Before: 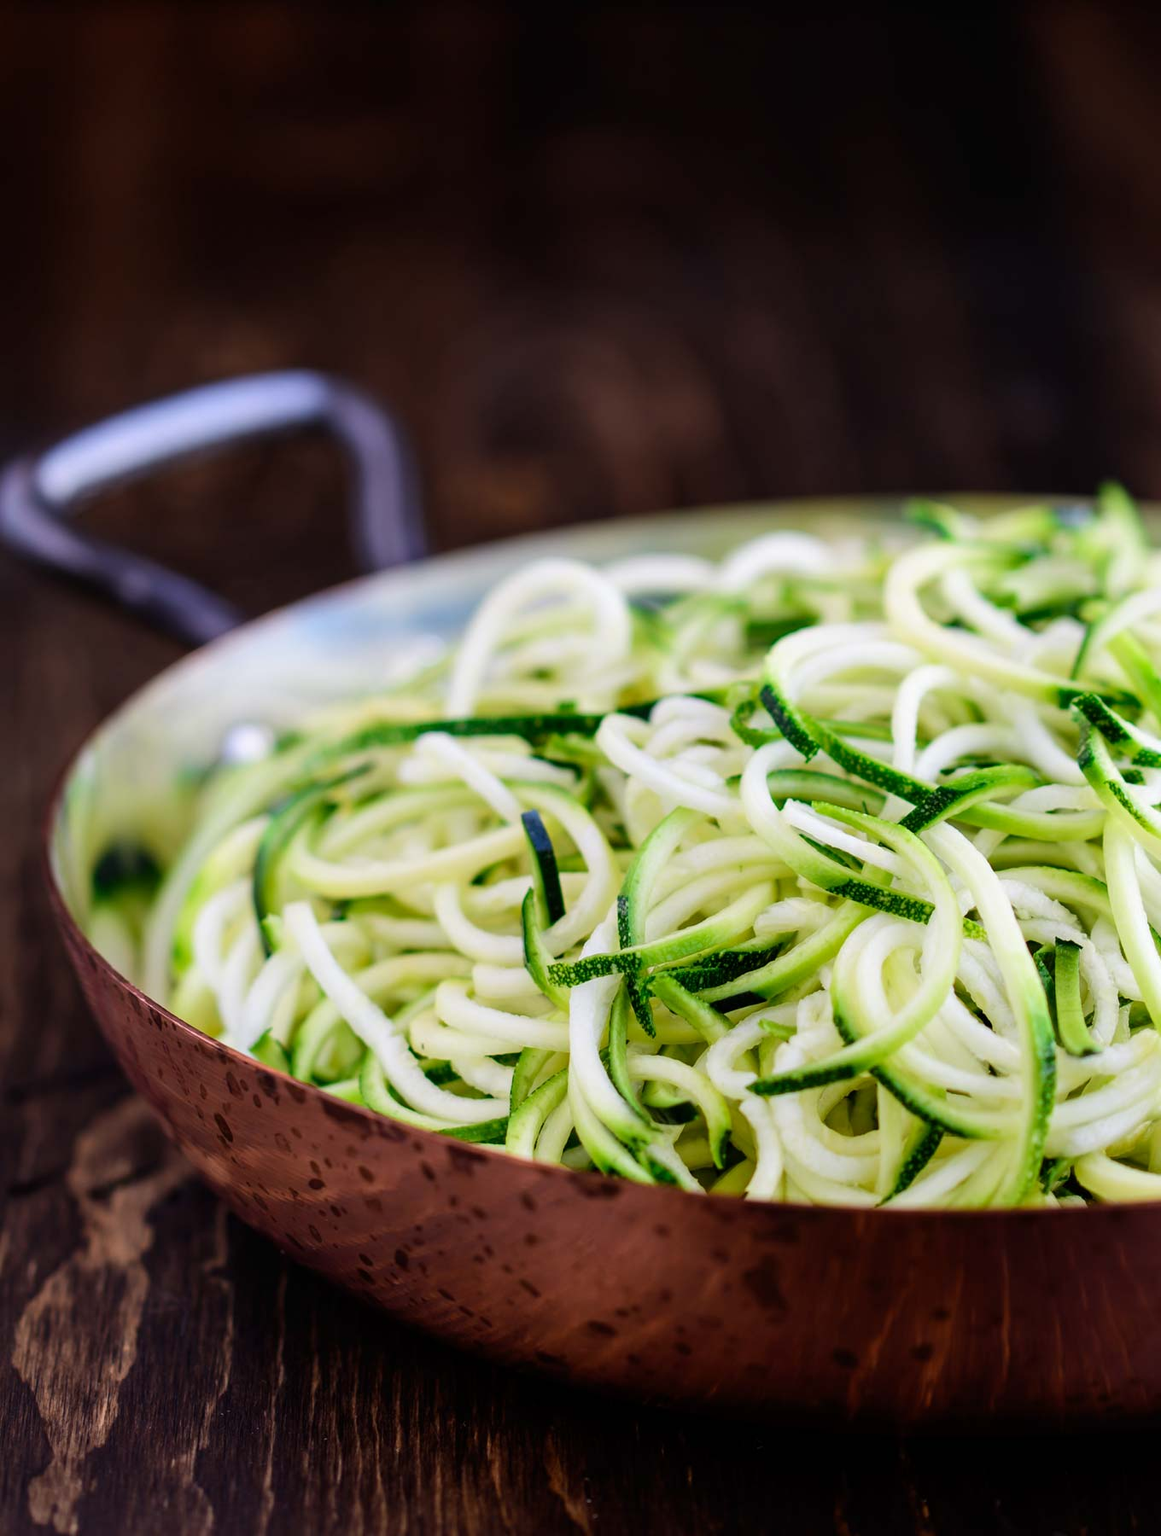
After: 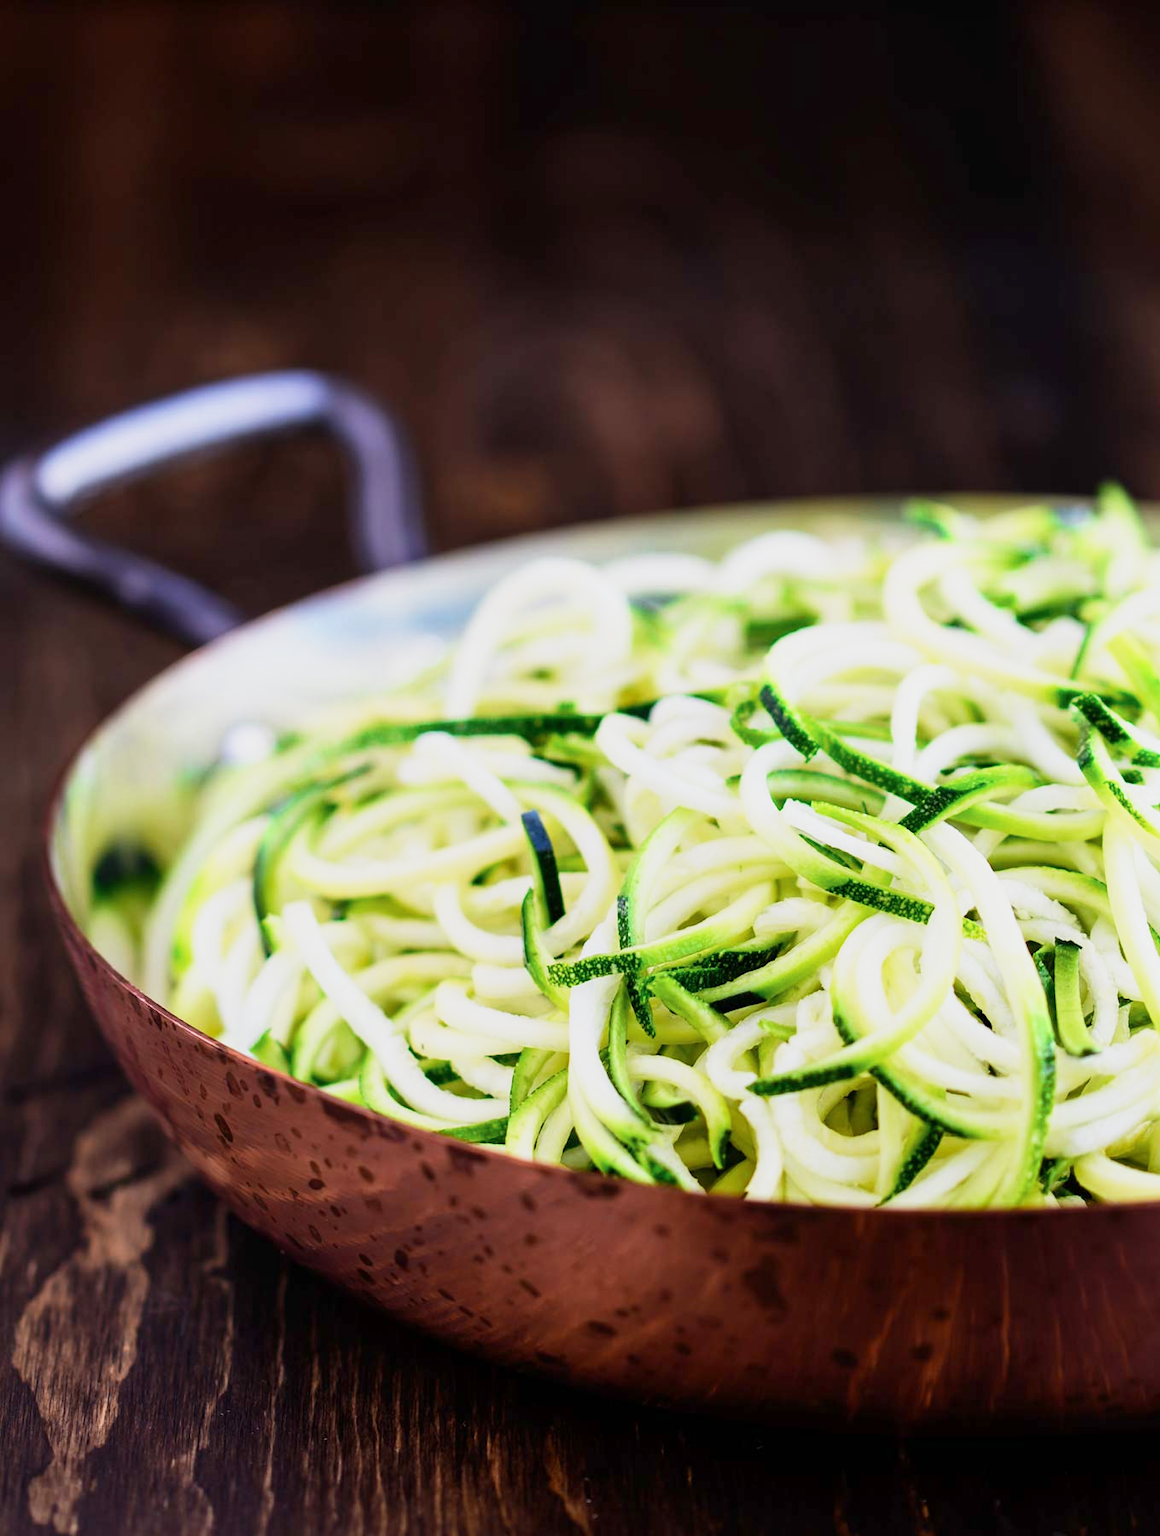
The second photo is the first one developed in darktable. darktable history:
color zones: curves: ch0 [(0.25, 0.5) (0.463, 0.627) (0.484, 0.637) (0.75, 0.5)]
base curve: curves: ch0 [(0, 0) (0.088, 0.125) (0.176, 0.251) (0.354, 0.501) (0.613, 0.749) (1, 0.877)], preserve colors none
